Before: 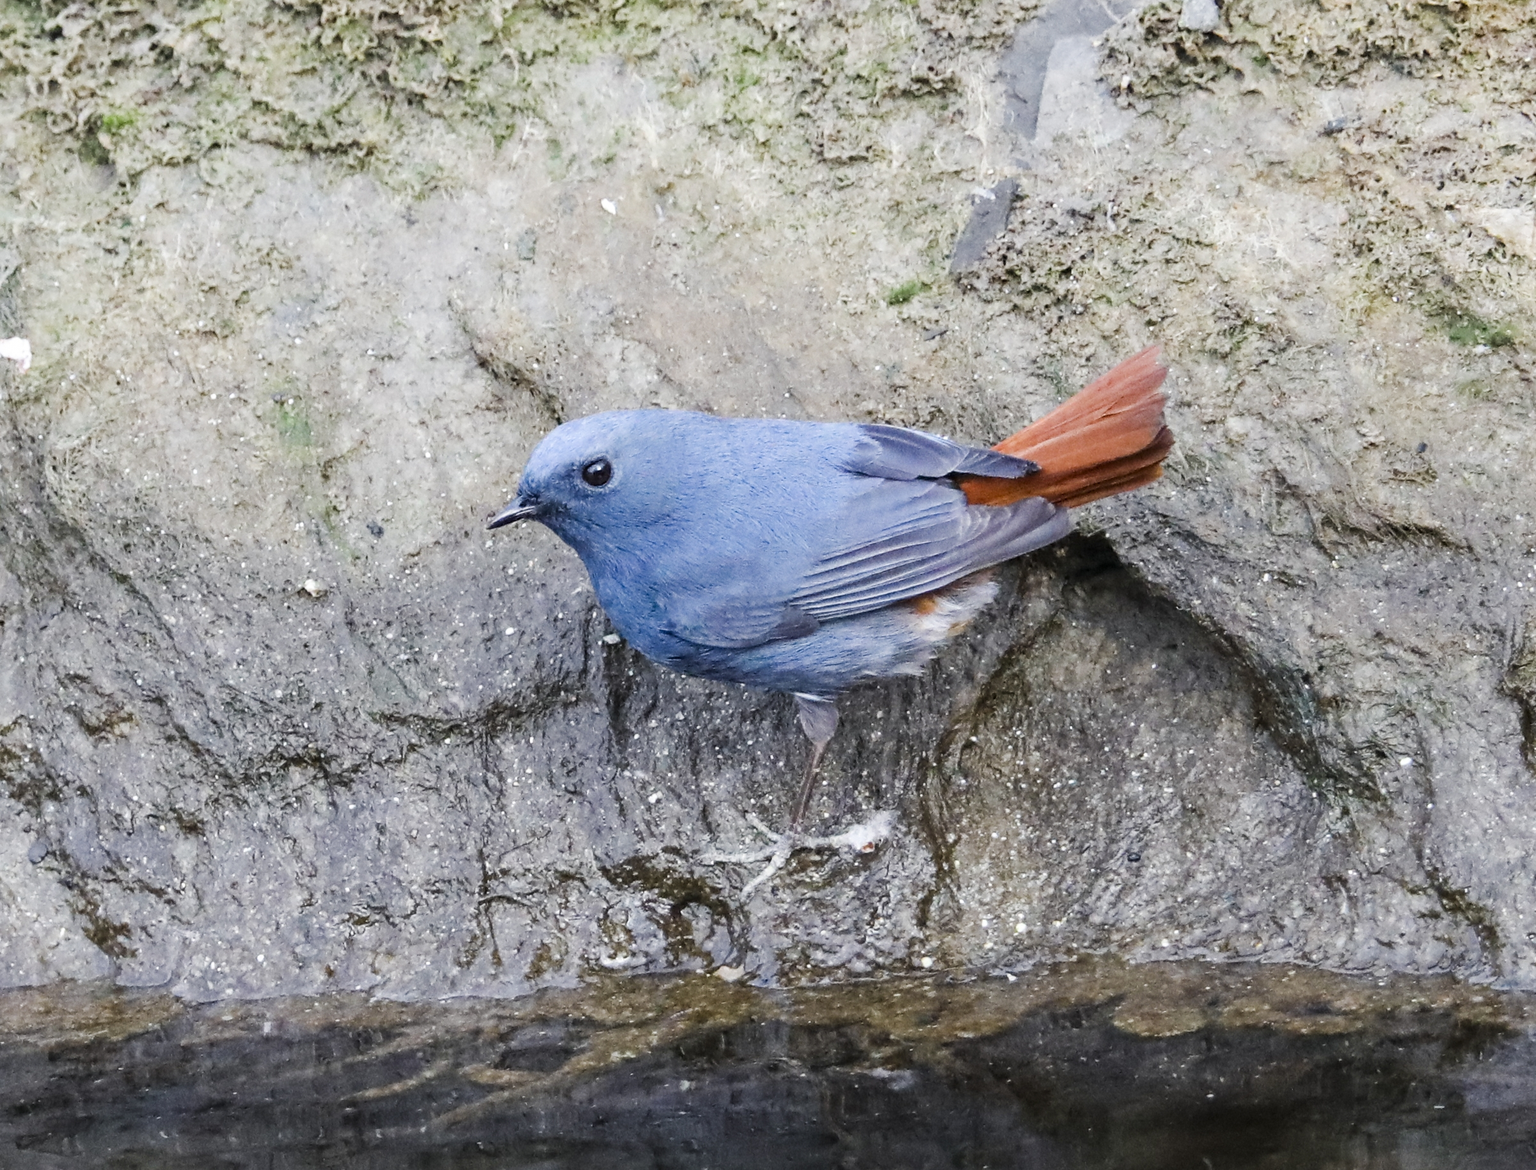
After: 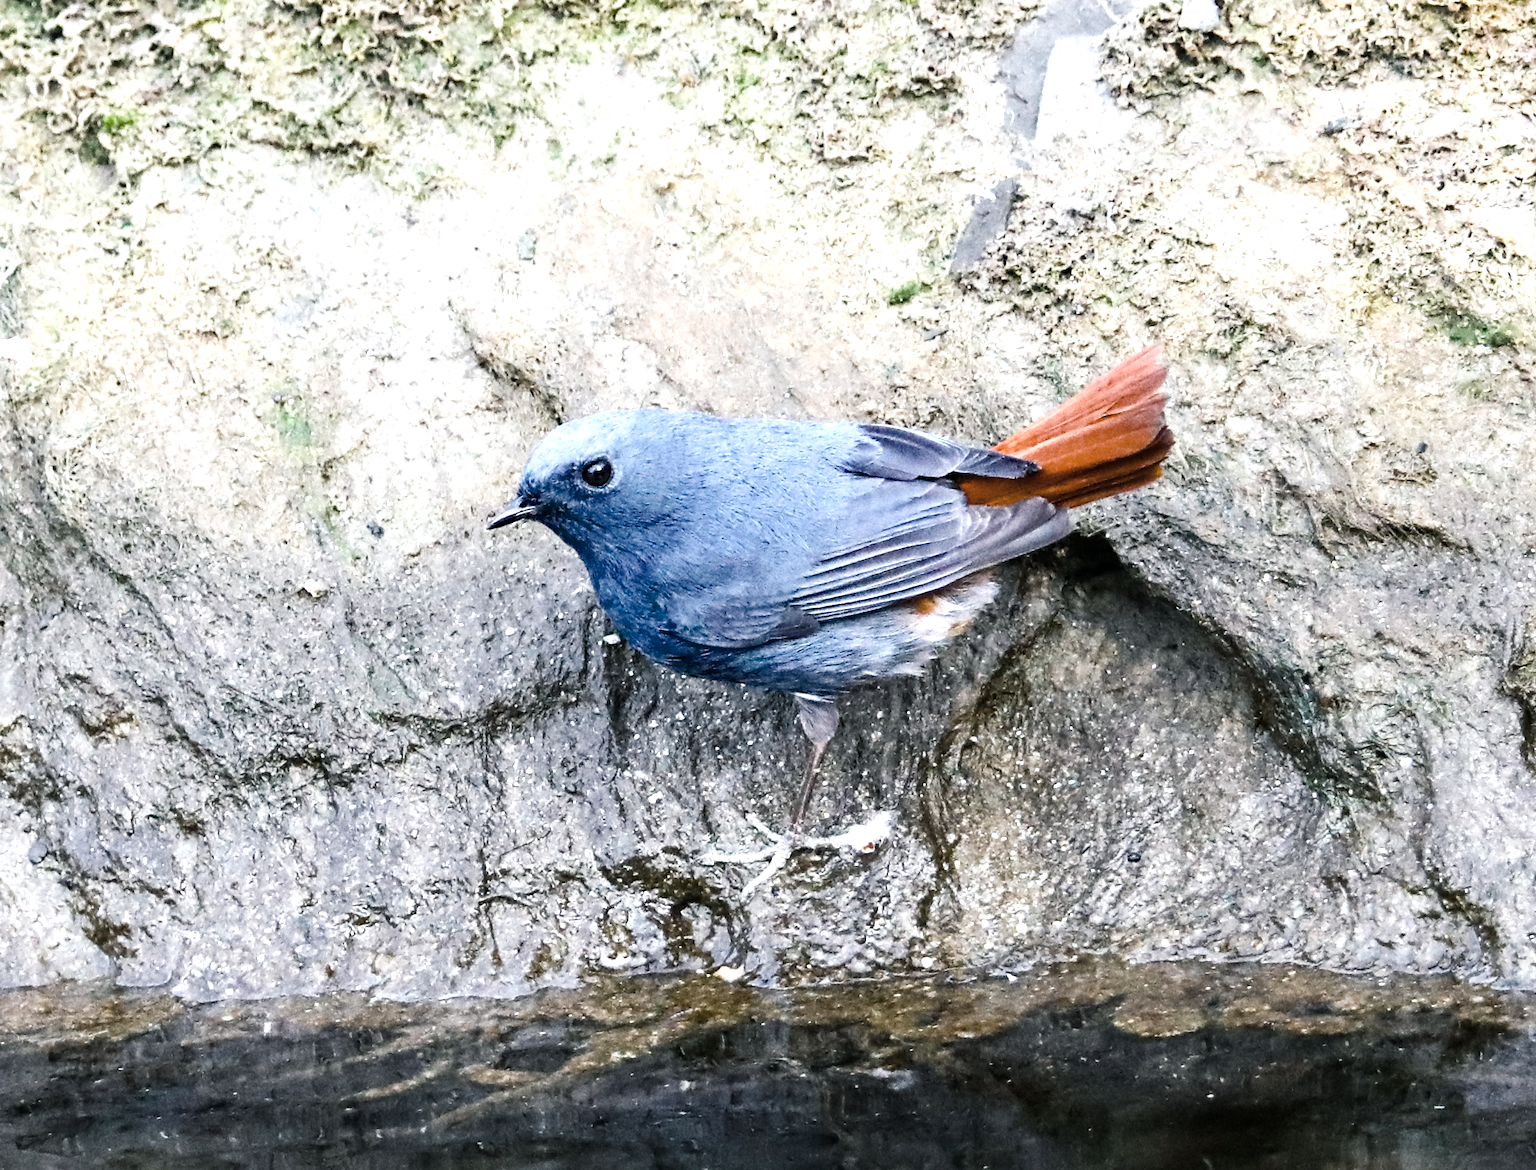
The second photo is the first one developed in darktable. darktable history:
contrast brightness saturation: contrast 0.099, saturation -0.36
color balance rgb: shadows lift › chroma 2.474%, shadows lift › hue 189.44°, perceptual saturation grading › global saturation 29.798%, perceptual brilliance grading › global brilliance 25.307%, global vibrance 9.613%, contrast 15.329%, saturation formula JzAzBz (2021)
